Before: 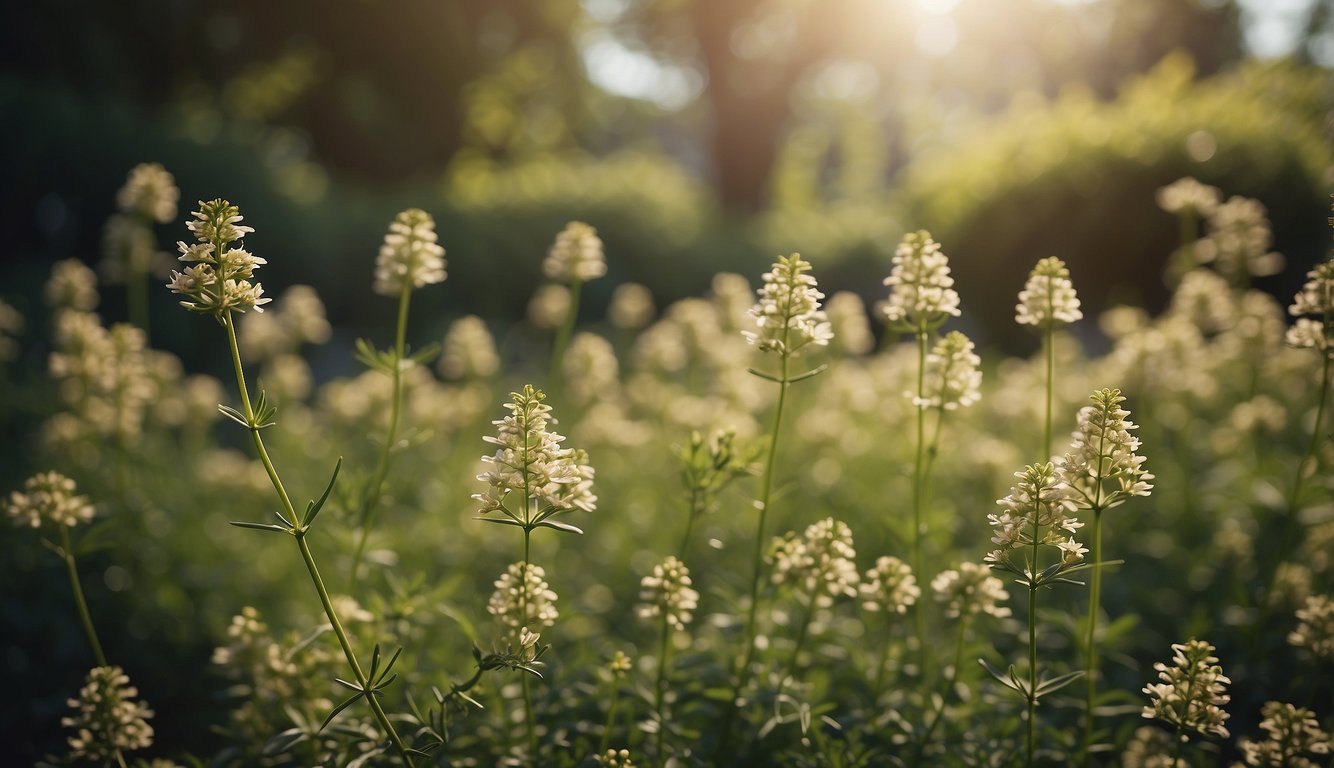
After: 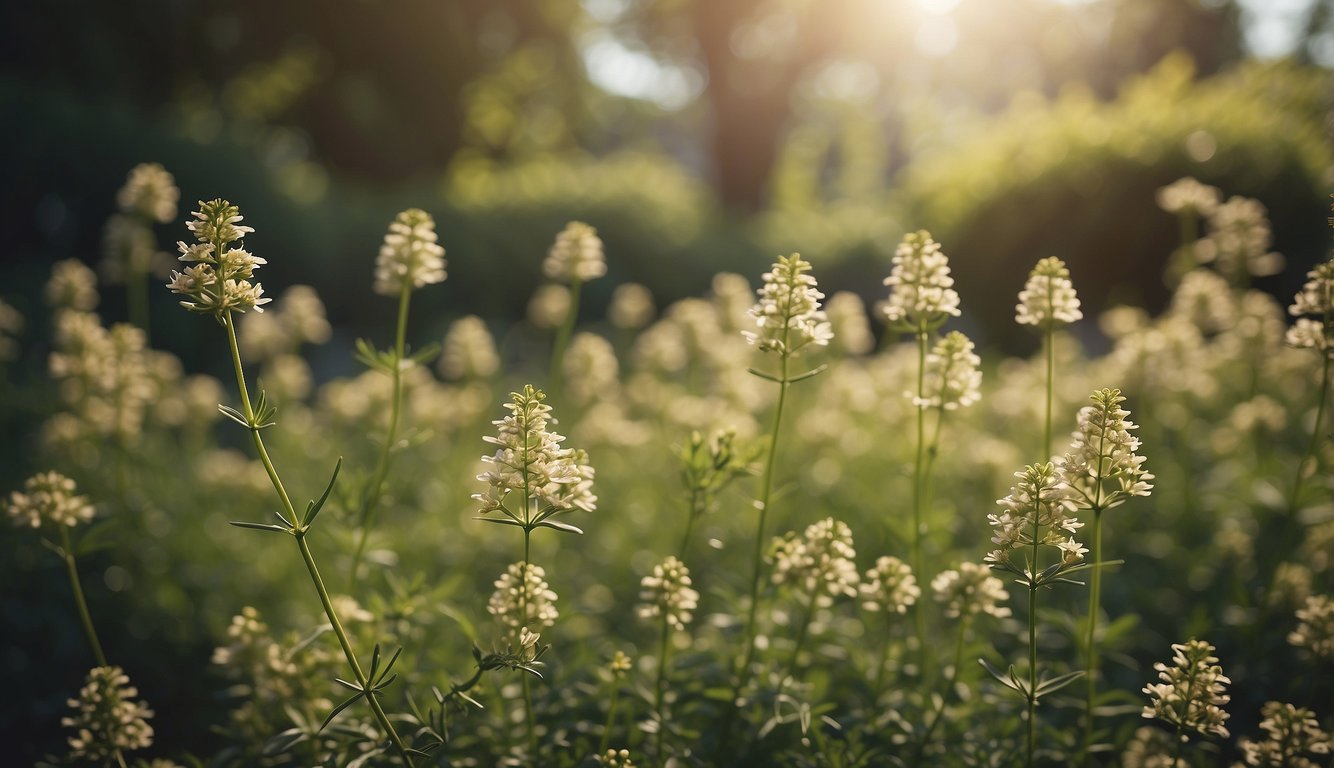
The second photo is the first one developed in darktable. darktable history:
exposure: black level correction -0.003, exposure 0.04 EV, compensate highlight preservation false
